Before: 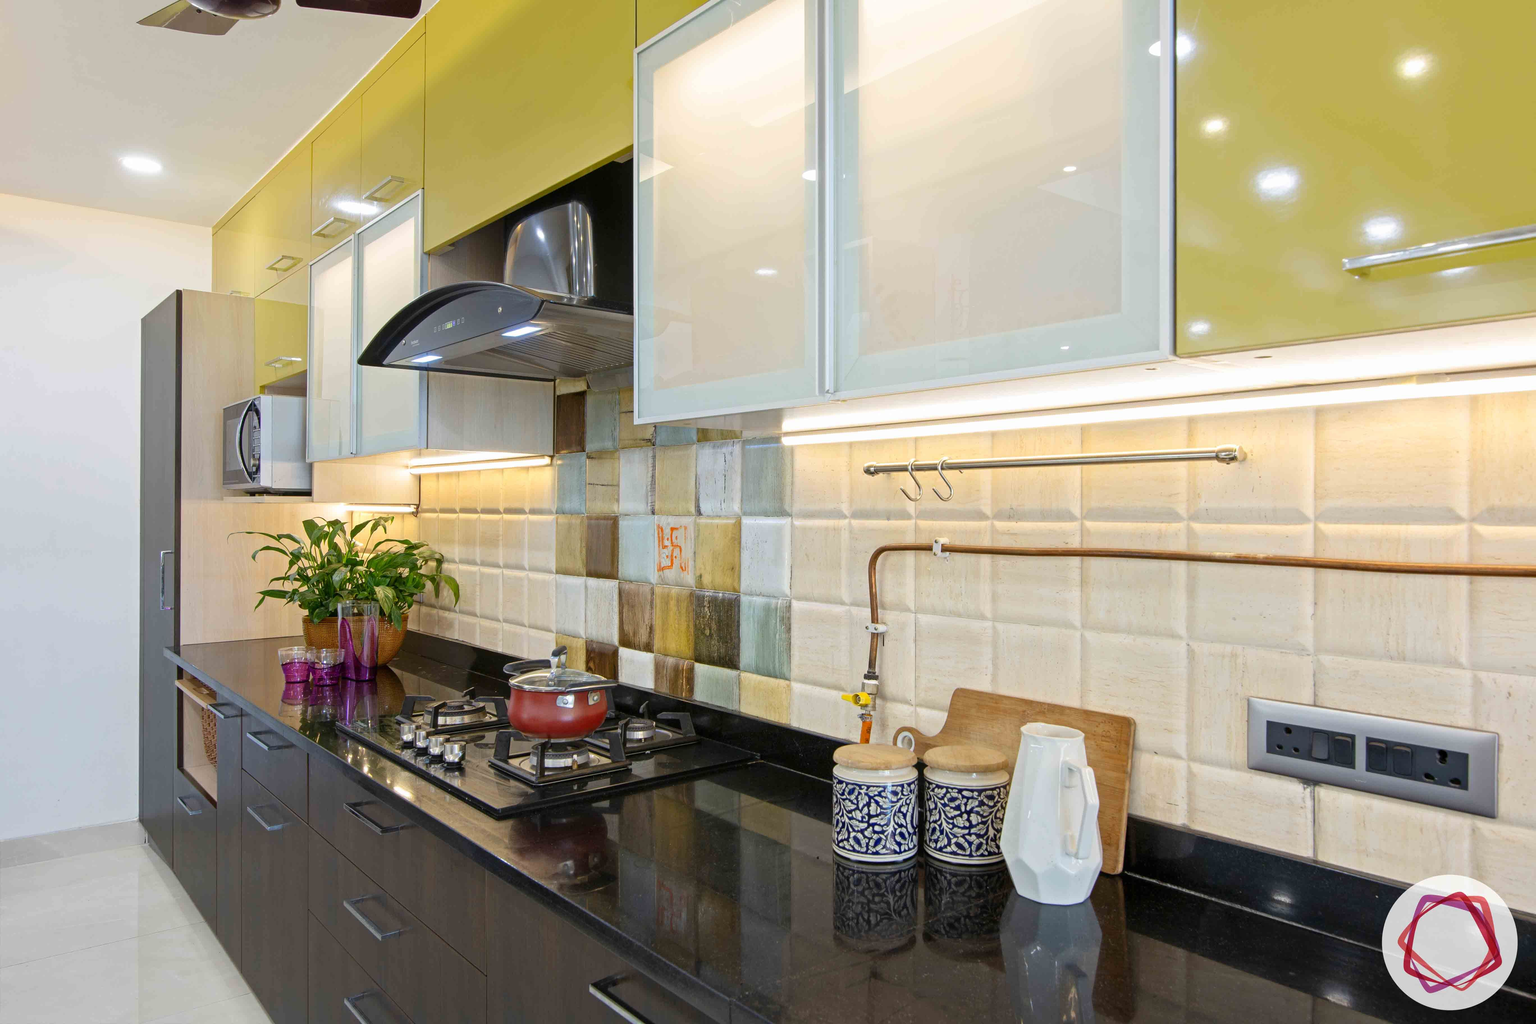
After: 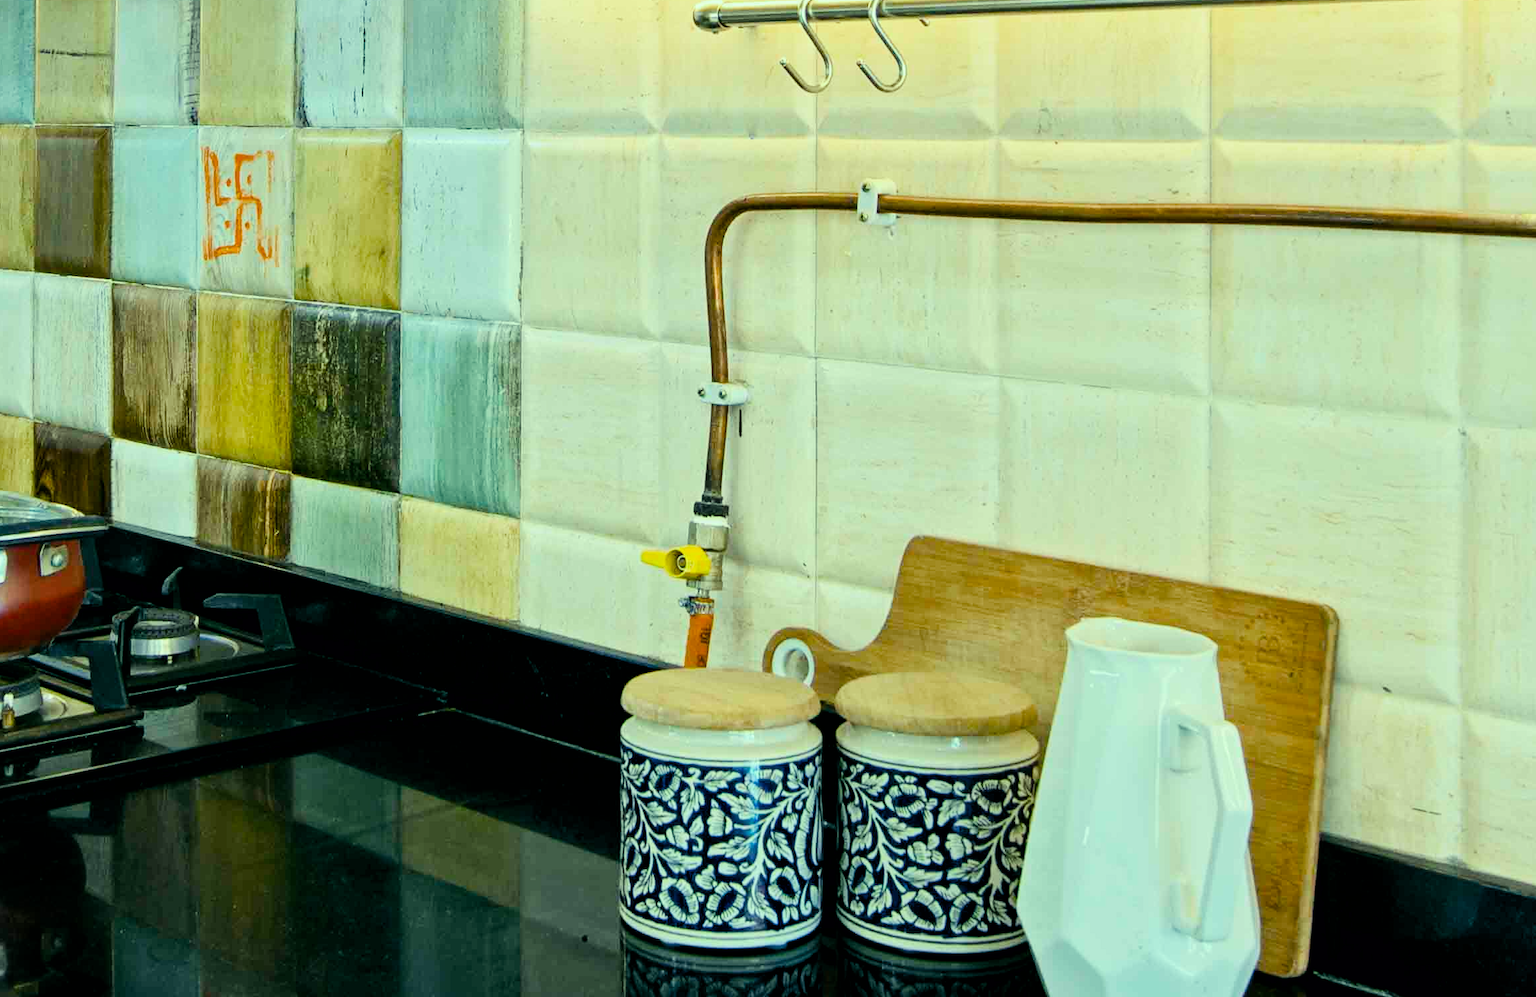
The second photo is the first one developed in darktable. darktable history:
color balance rgb: shadows lift › luminance -7.7%, shadows lift › chroma 2.13%, shadows lift › hue 165.27°, power › luminance -7.77%, power › chroma 1.1%, power › hue 215.88°, highlights gain › luminance 15.15%, highlights gain › chroma 7%, highlights gain › hue 125.57°, global offset › luminance -0.33%, global offset › chroma 0.11%, global offset › hue 165.27°, perceptual saturation grading › global saturation 24.42%, perceptual saturation grading › highlights -24.42%, perceptual saturation grading › mid-tones 24.42%, perceptual saturation grading › shadows 40%, perceptual brilliance grading › global brilliance -5%, perceptual brilliance grading › highlights 24.42%, perceptual brilliance grading › mid-tones 7%, perceptual brilliance grading › shadows -5%
filmic rgb: black relative exposure -7.65 EV, white relative exposure 4.56 EV, hardness 3.61, color science v6 (2022)
crop: left 37.221%, top 45.169%, right 20.63%, bottom 13.777%
